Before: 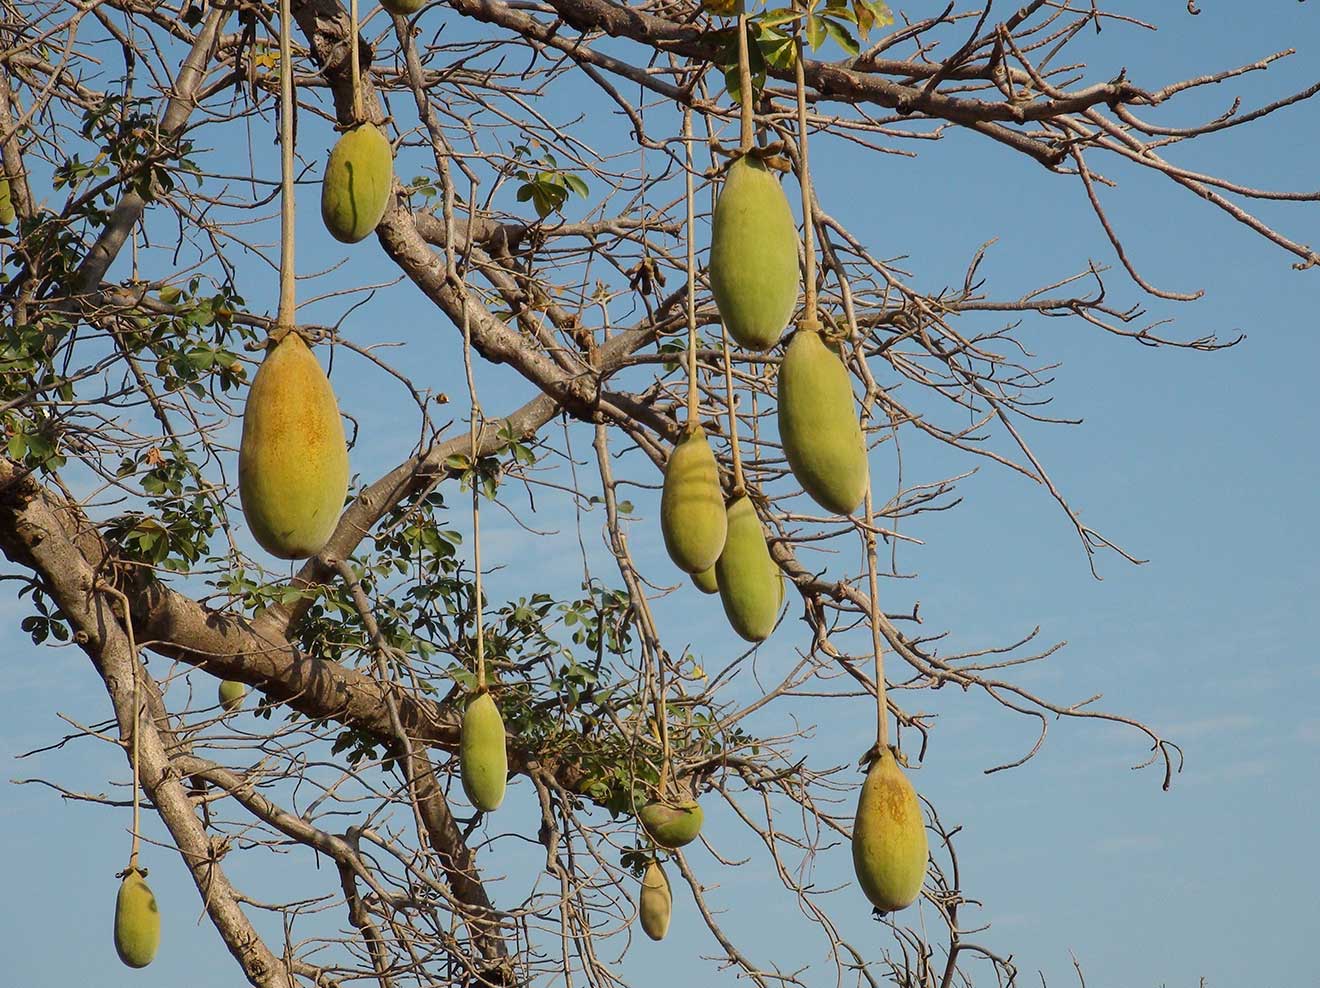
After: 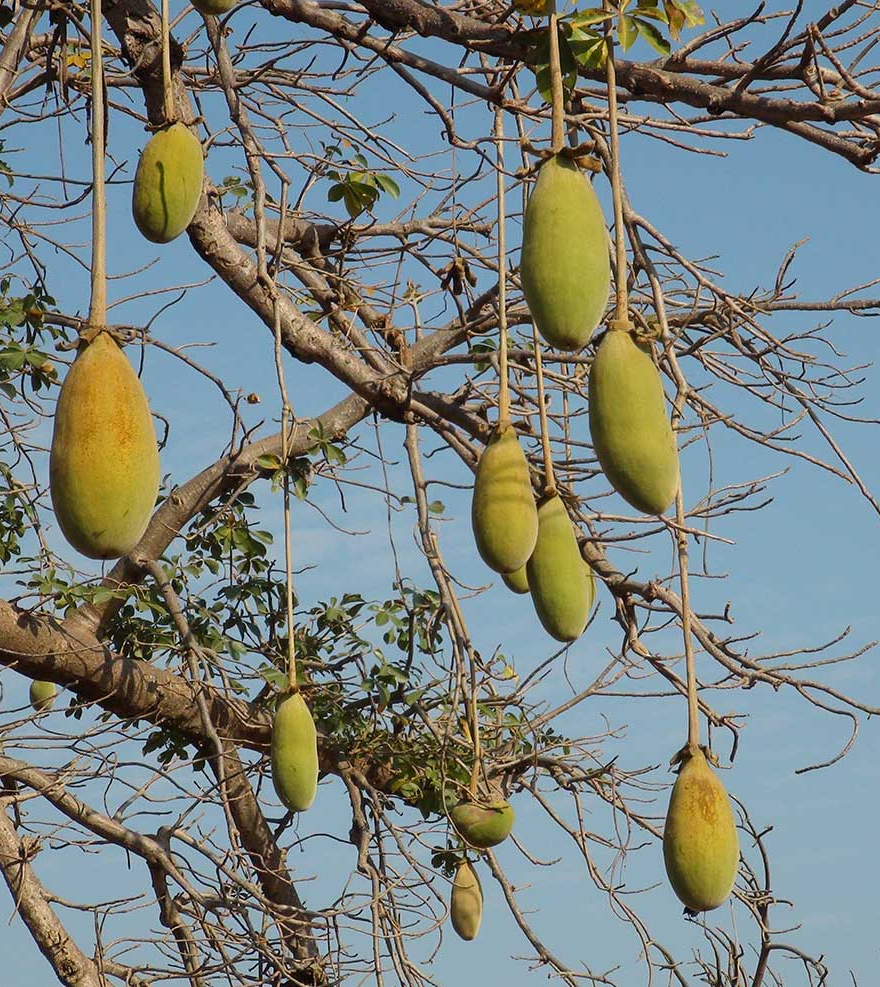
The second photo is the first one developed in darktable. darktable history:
crop and rotate: left 14.37%, right 18.926%
